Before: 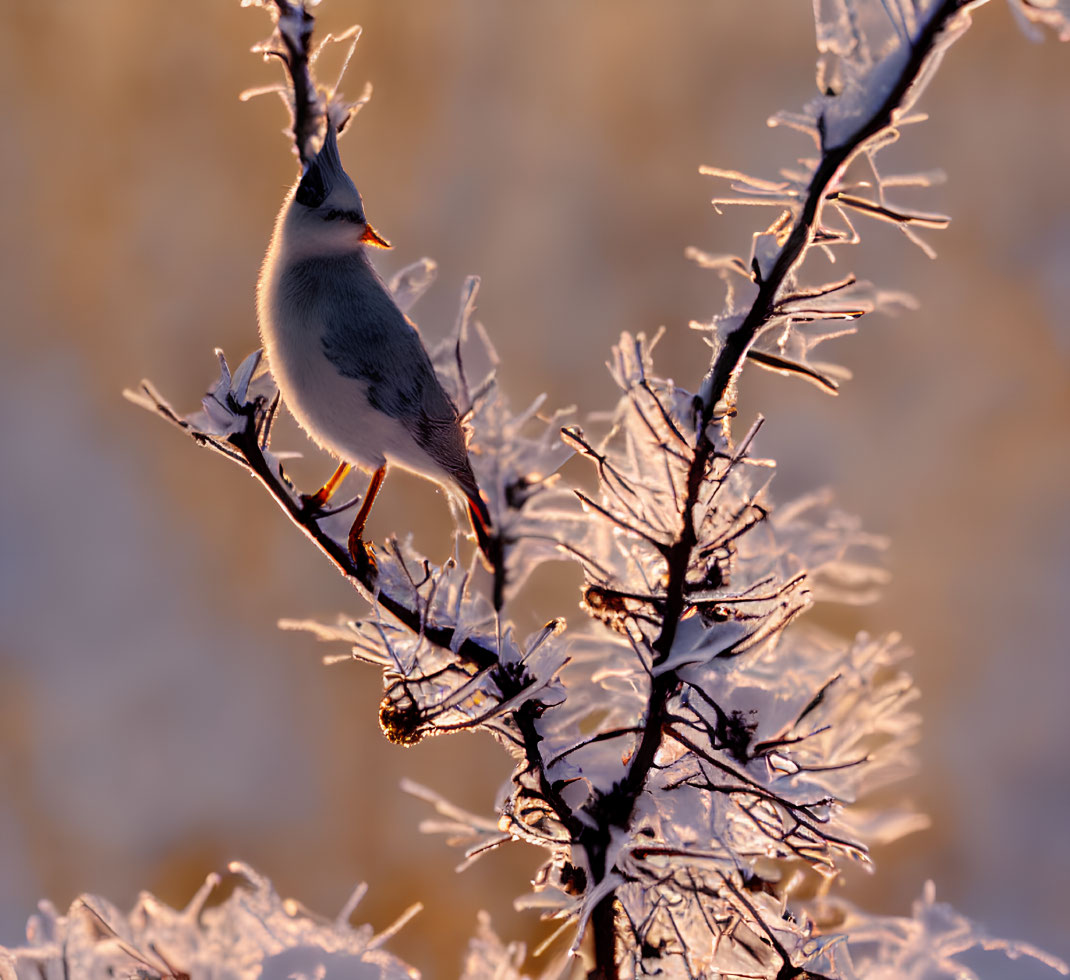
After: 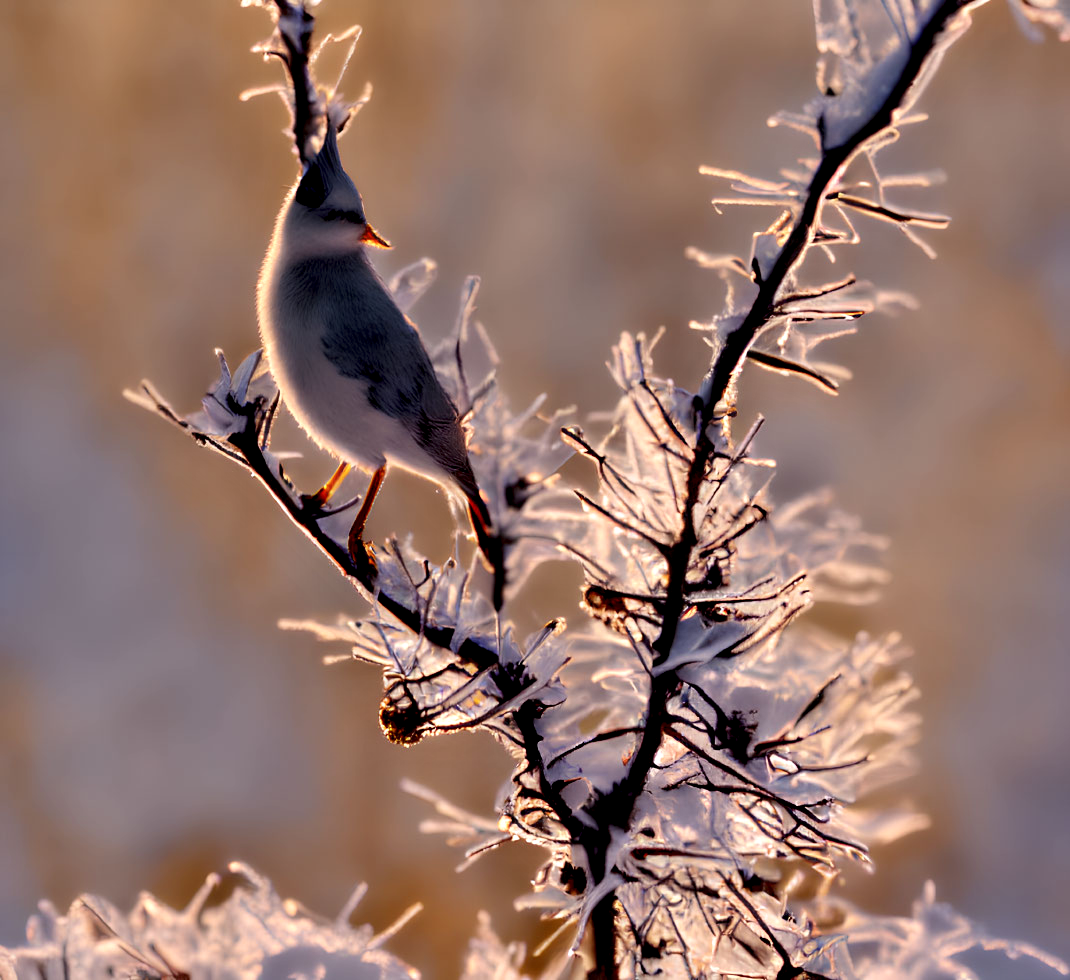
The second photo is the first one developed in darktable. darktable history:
contrast equalizer: octaves 7, y [[0.514, 0.573, 0.581, 0.508, 0.5, 0.5], [0.5 ×6], [0.5 ×6], [0 ×6], [0 ×6]]
